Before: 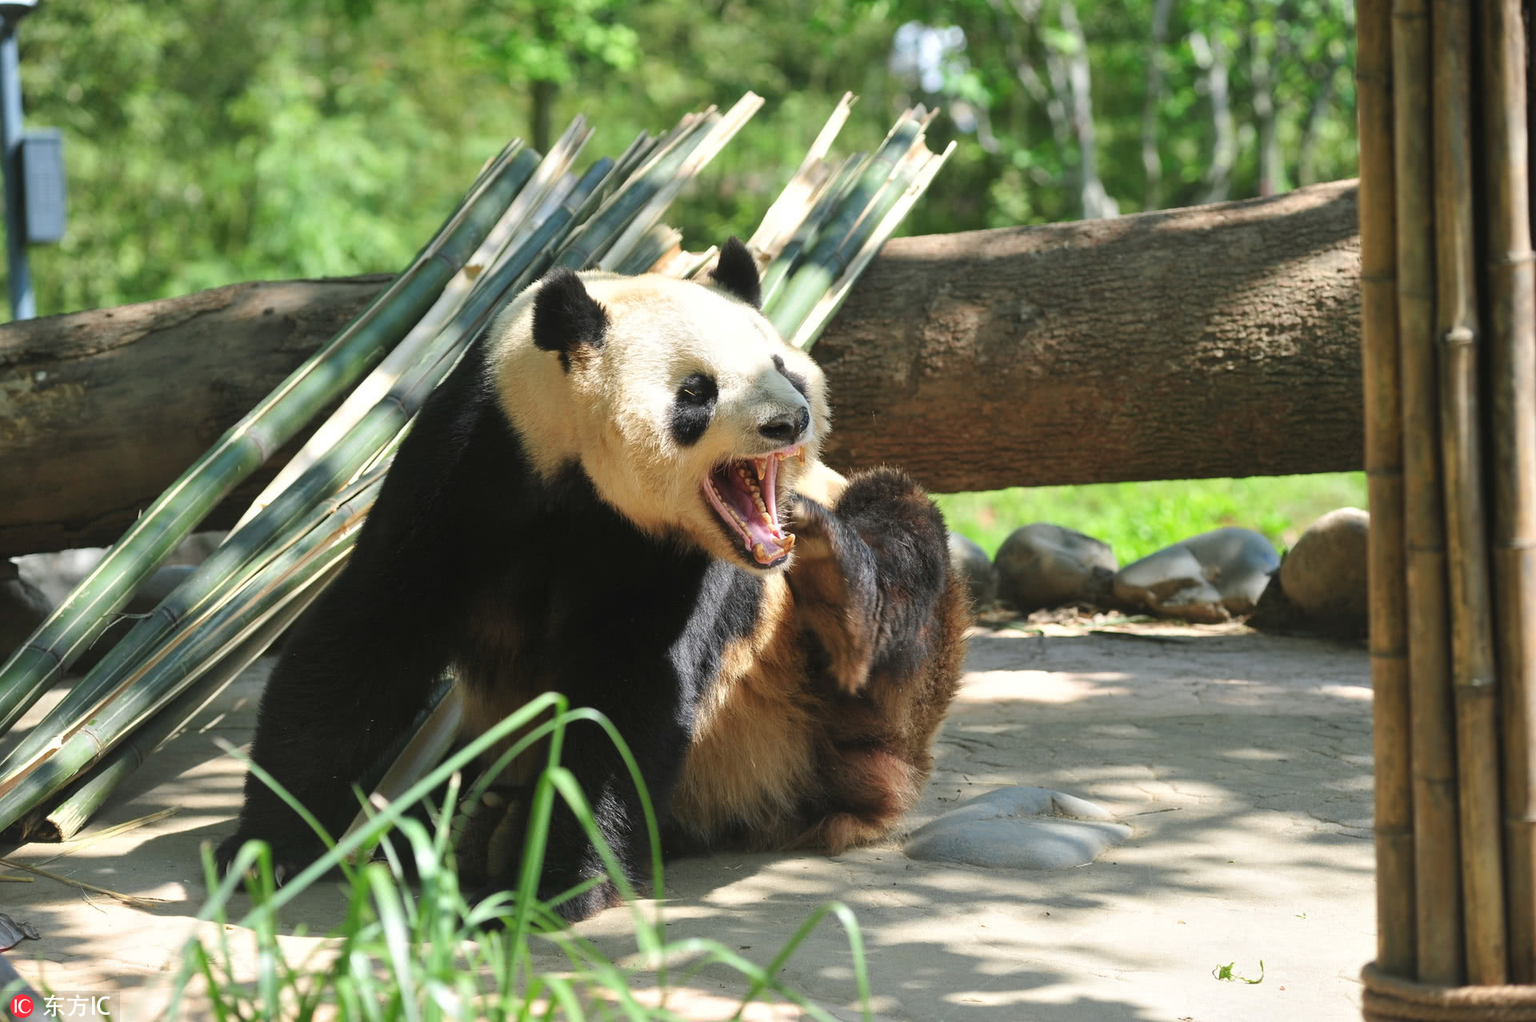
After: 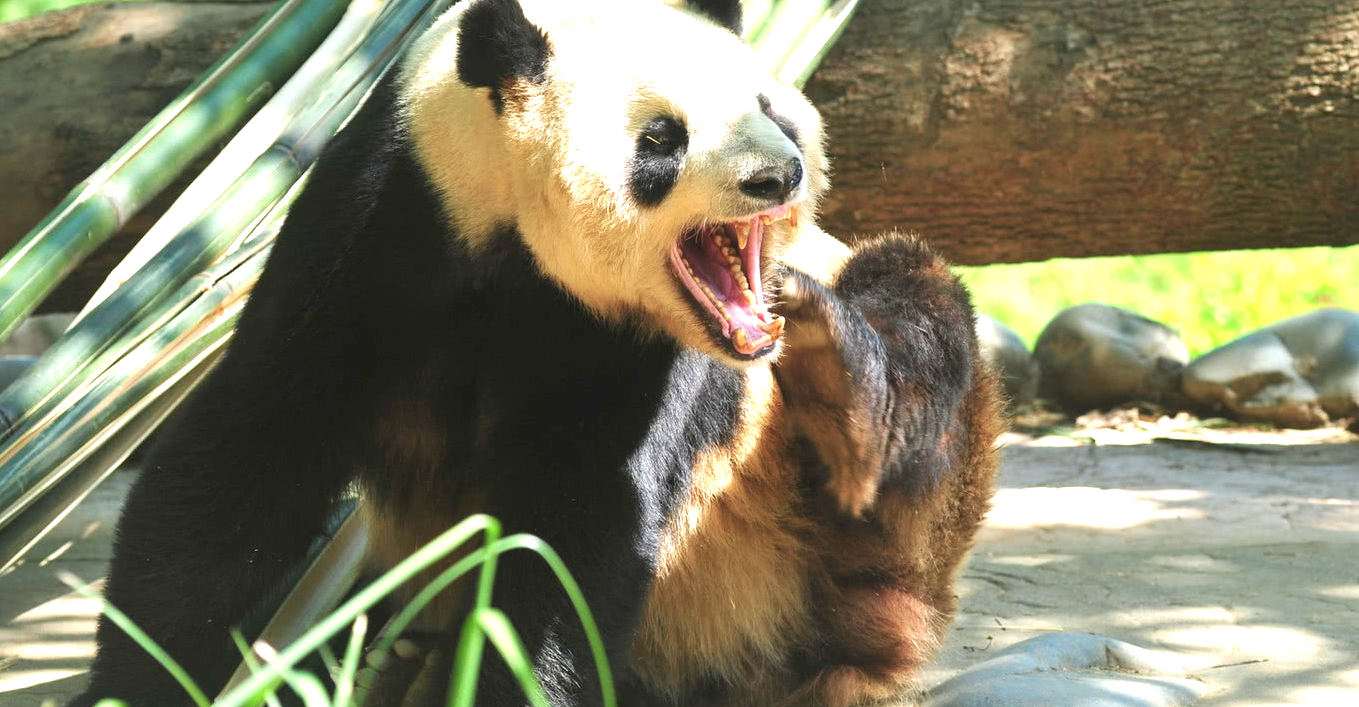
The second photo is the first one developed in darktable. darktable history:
crop: left 10.928%, top 27.517%, right 18.241%, bottom 17.13%
velvia: on, module defaults
exposure: black level correction 0, exposure 0.895 EV, compensate highlight preservation false
